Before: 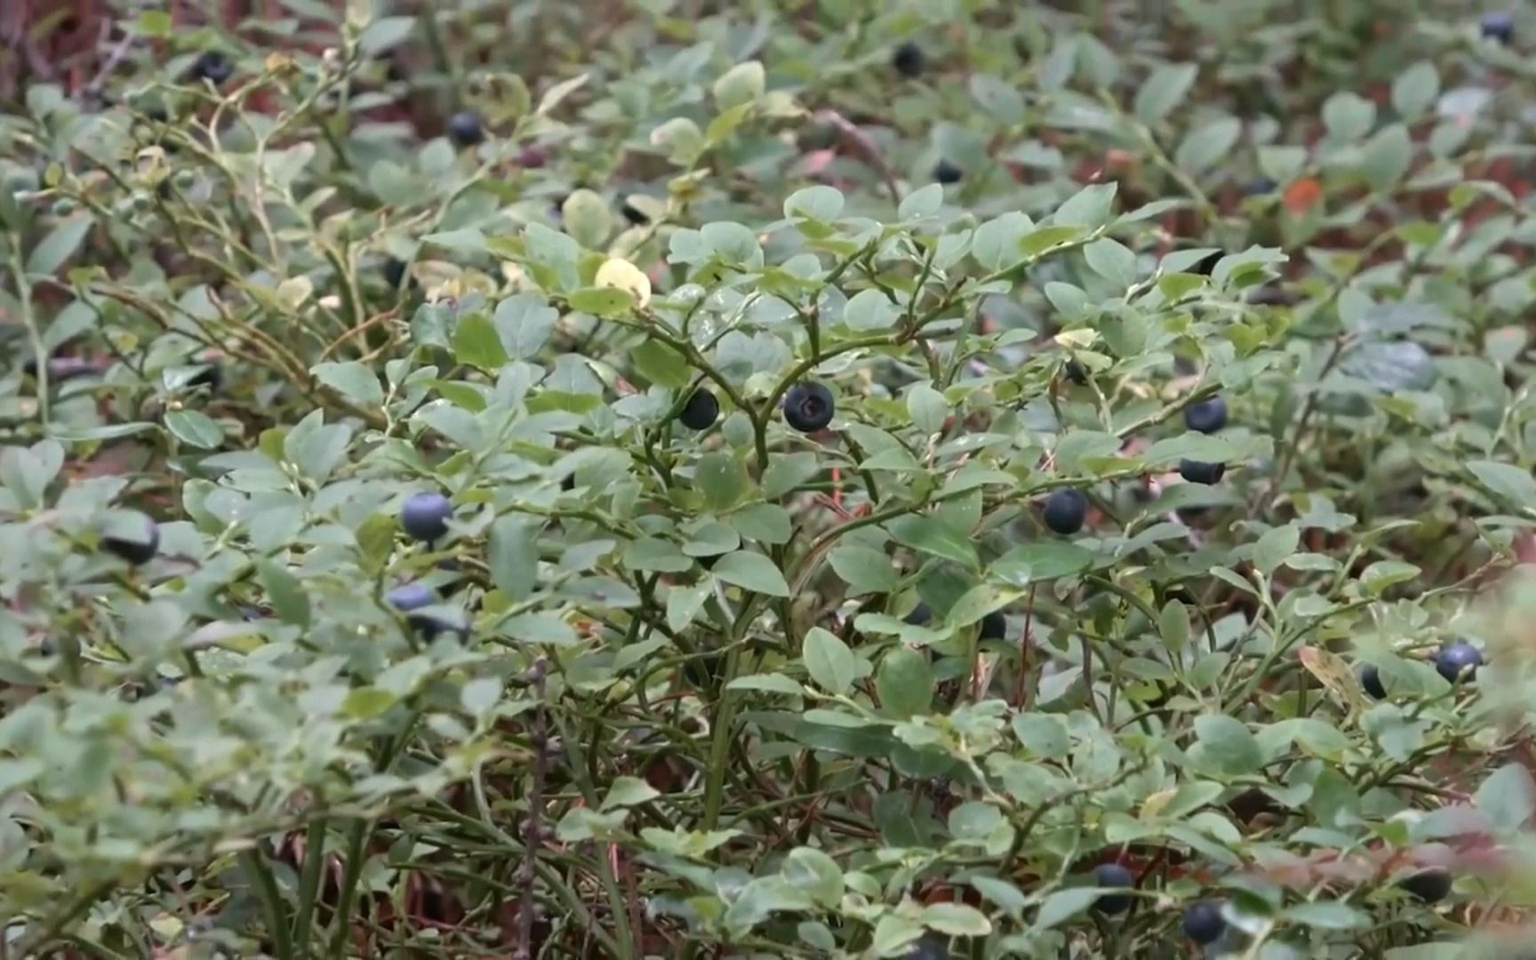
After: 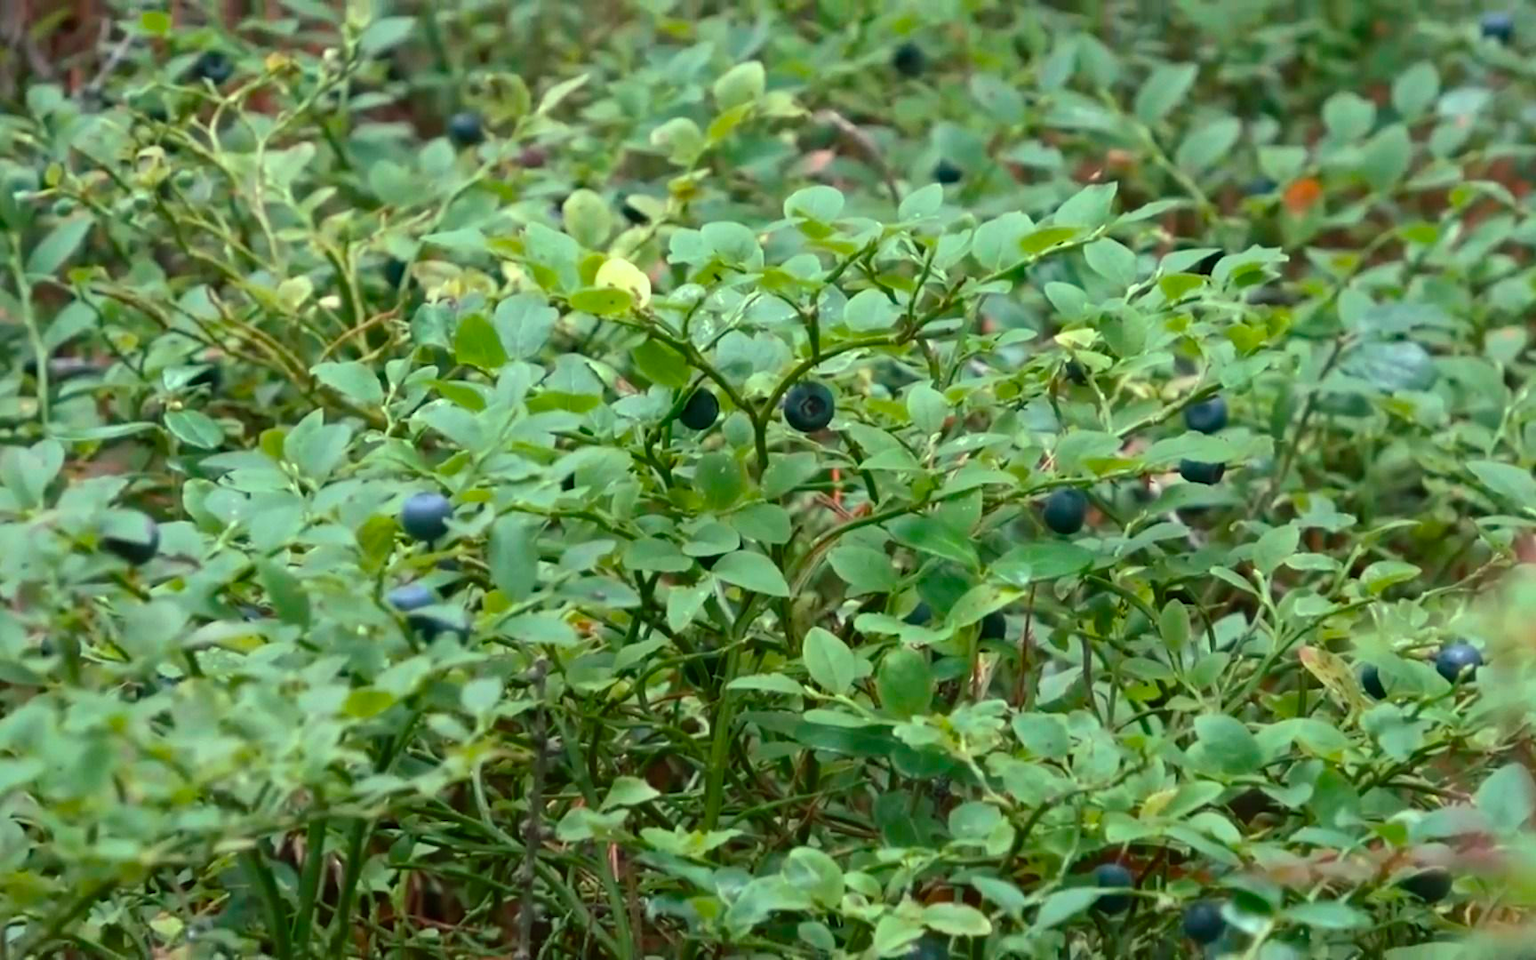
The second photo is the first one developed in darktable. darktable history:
color balance rgb: shadows lift › chroma 11.972%, shadows lift › hue 133.78°, highlights gain › luminance 15.285%, highlights gain › chroma 6.961%, highlights gain › hue 123.79°, linear chroma grading › global chroma 12.784%, perceptual saturation grading › global saturation 30.356%
